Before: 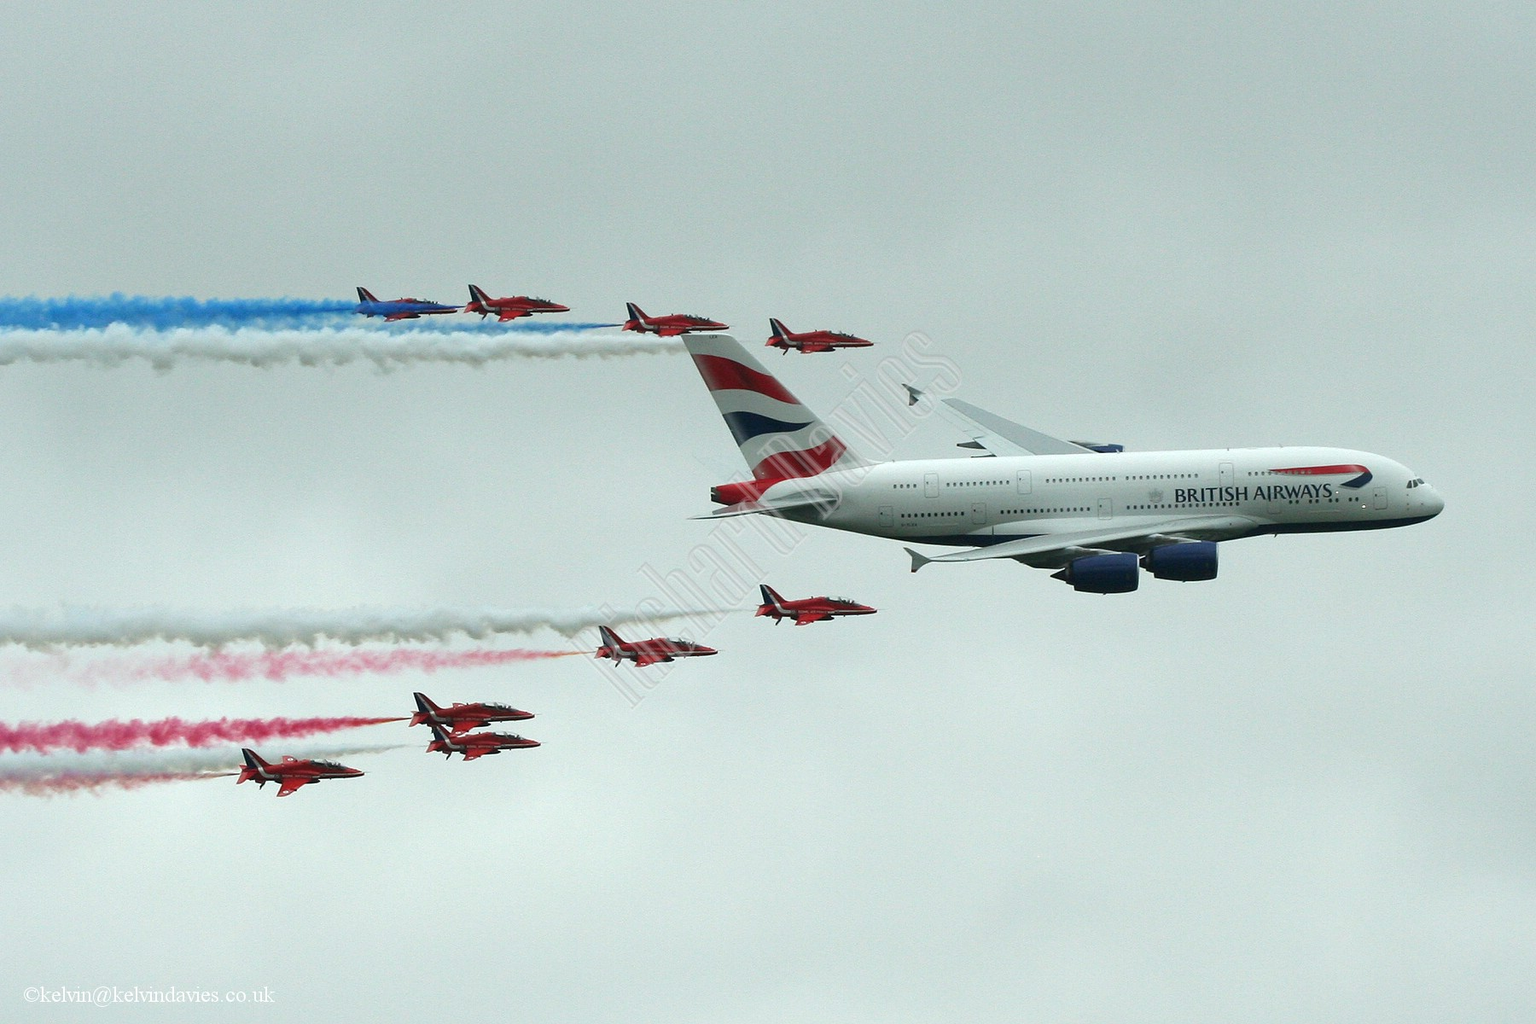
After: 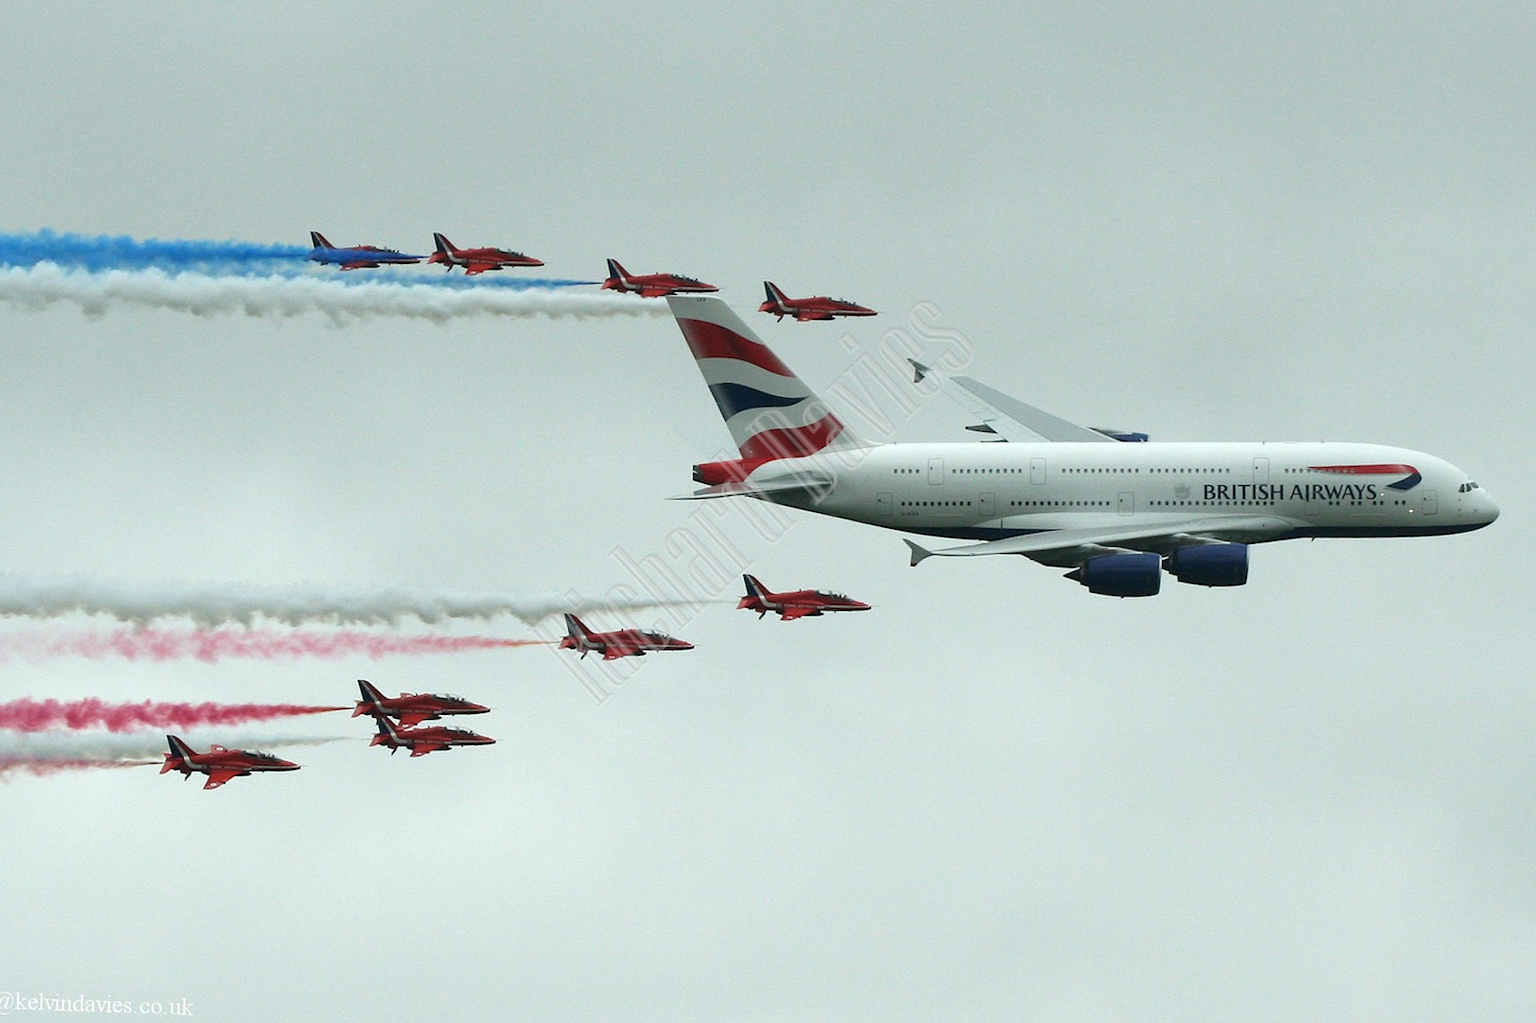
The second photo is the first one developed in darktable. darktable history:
crop and rotate: angle -1.96°, left 3.146%, top 4.022%, right 1.422%, bottom 0.582%
color zones: curves: ch1 [(0, 0.469) (0.001, 0.469) (0.12, 0.446) (0.248, 0.469) (0.5, 0.5) (0.748, 0.5) (0.999, 0.469) (1, 0.469)]
